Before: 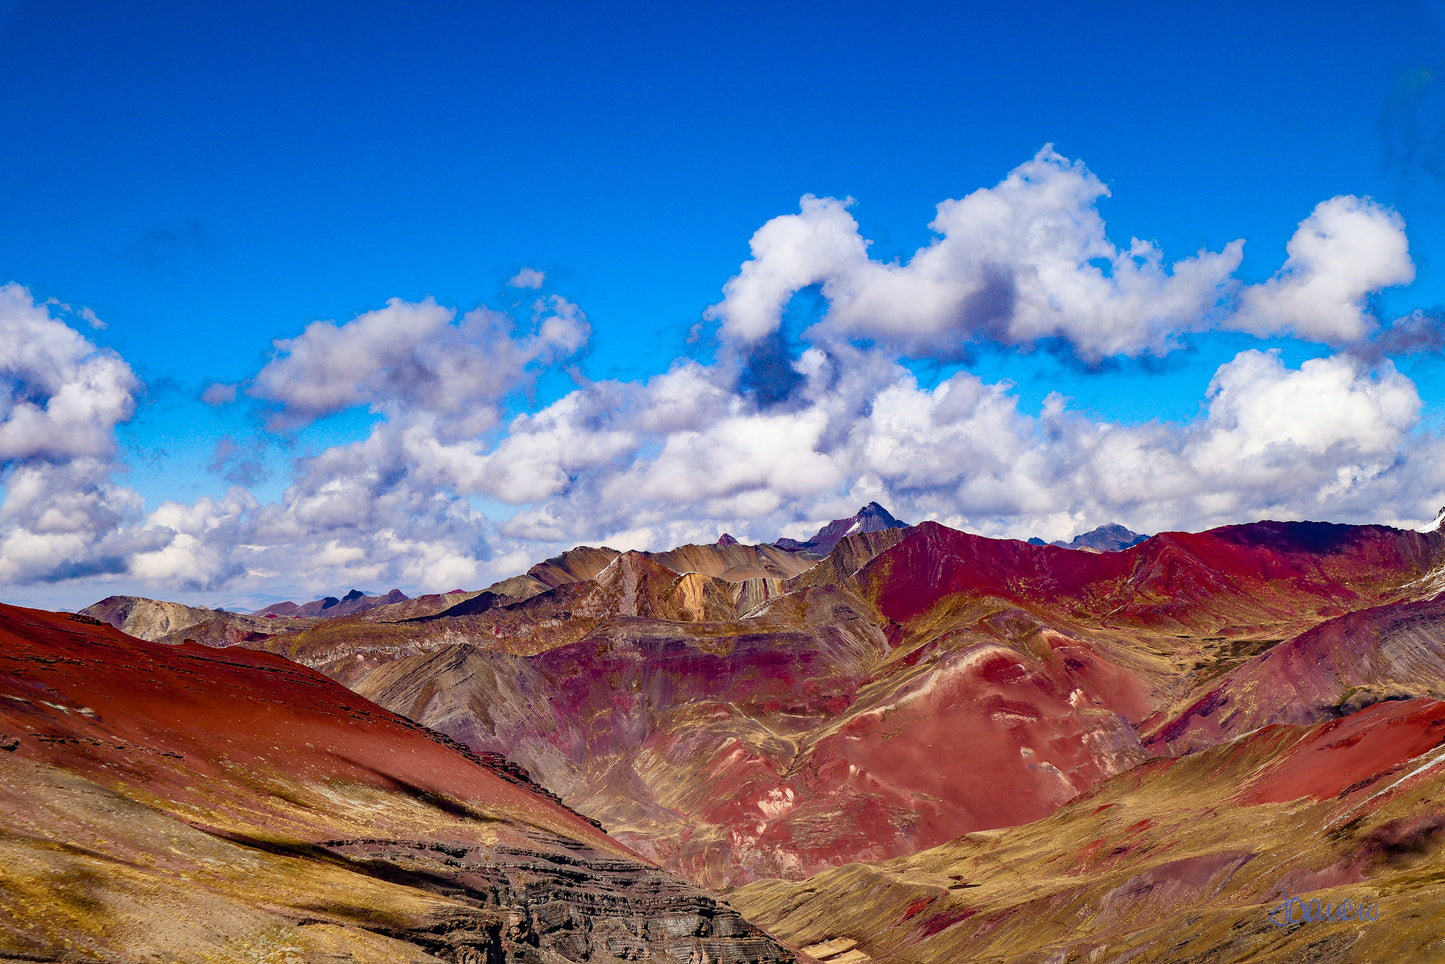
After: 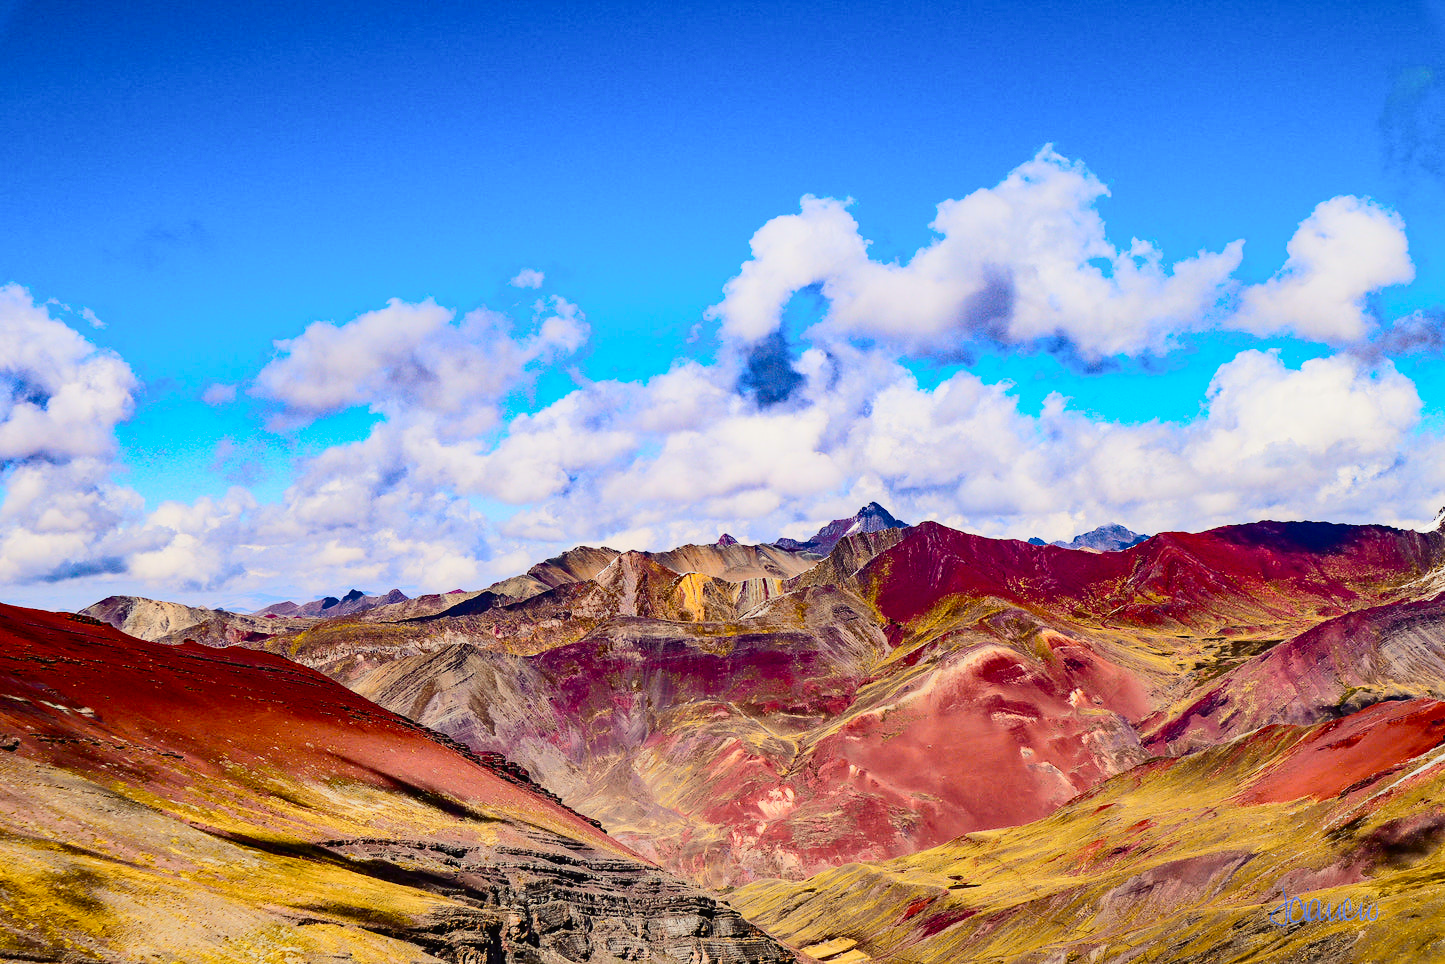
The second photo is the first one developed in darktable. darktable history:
tone curve: curves: ch0 [(0, 0.011) (0.104, 0.085) (0.236, 0.234) (0.398, 0.507) (0.472, 0.62) (0.641, 0.773) (0.835, 0.883) (1, 0.961)]; ch1 [(0, 0) (0.353, 0.344) (0.43, 0.401) (0.479, 0.476) (0.502, 0.504) (0.54, 0.542) (0.602, 0.613) (0.638, 0.668) (0.693, 0.727) (1, 1)]; ch2 [(0, 0) (0.34, 0.314) (0.434, 0.43) (0.5, 0.506) (0.528, 0.534) (0.55, 0.567) (0.595, 0.613) (0.644, 0.729) (1, 1)], color space Lab, independent channels, preserve colors none
